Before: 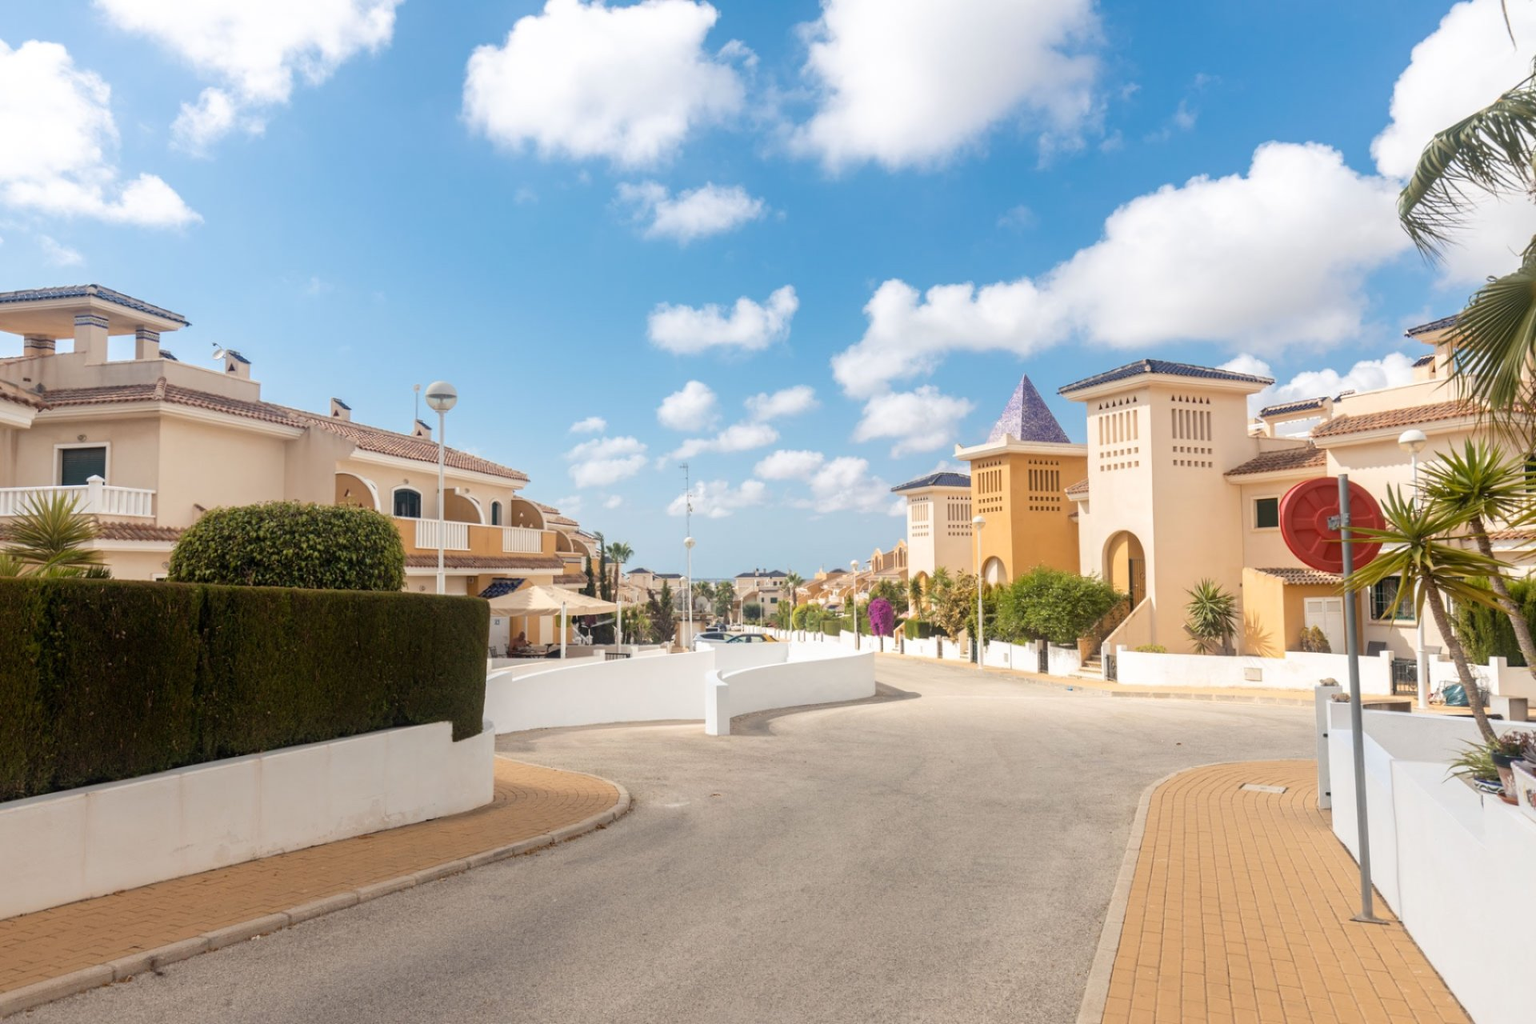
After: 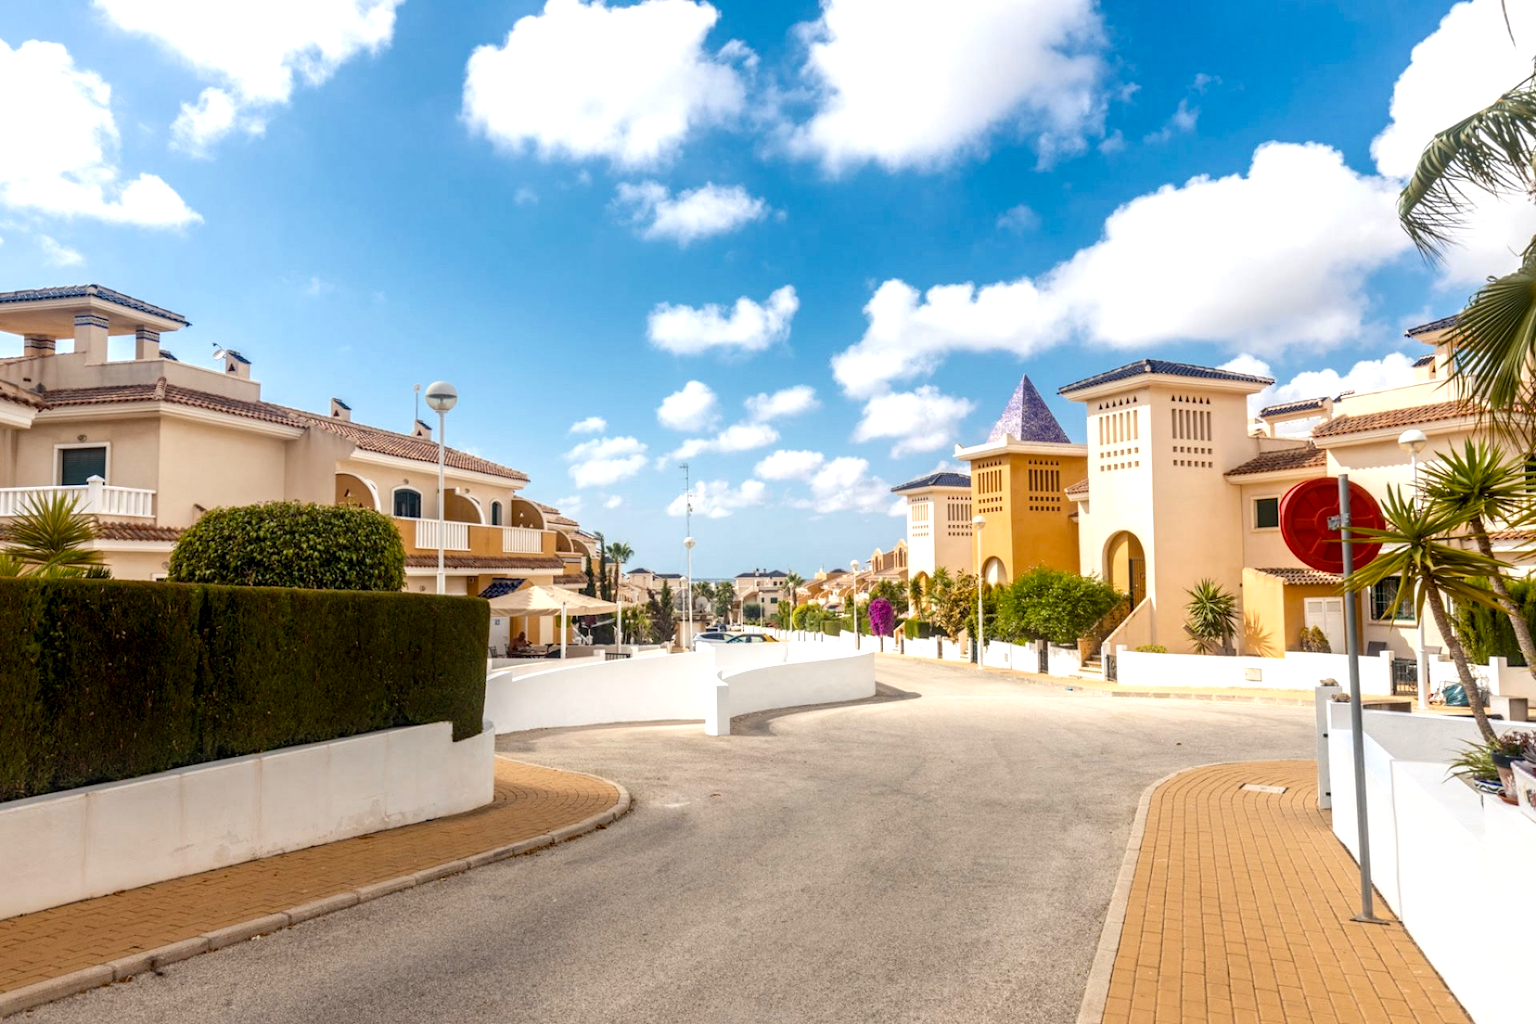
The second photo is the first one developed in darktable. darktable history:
color balance rgb: linear chroma grading › shadows 16%, perceptual saturation grading › global saturation 8%, perceptual saturation grading › shadows 4%, perceptual brilliance grading › global brilliance 2%, perceptual brilliance grading › highlights 8%, perceptual brilliance grading › shadows -4%, global vibrance 16%, saturation formula JzAzBz (2021)
local contrast: detail 140%
